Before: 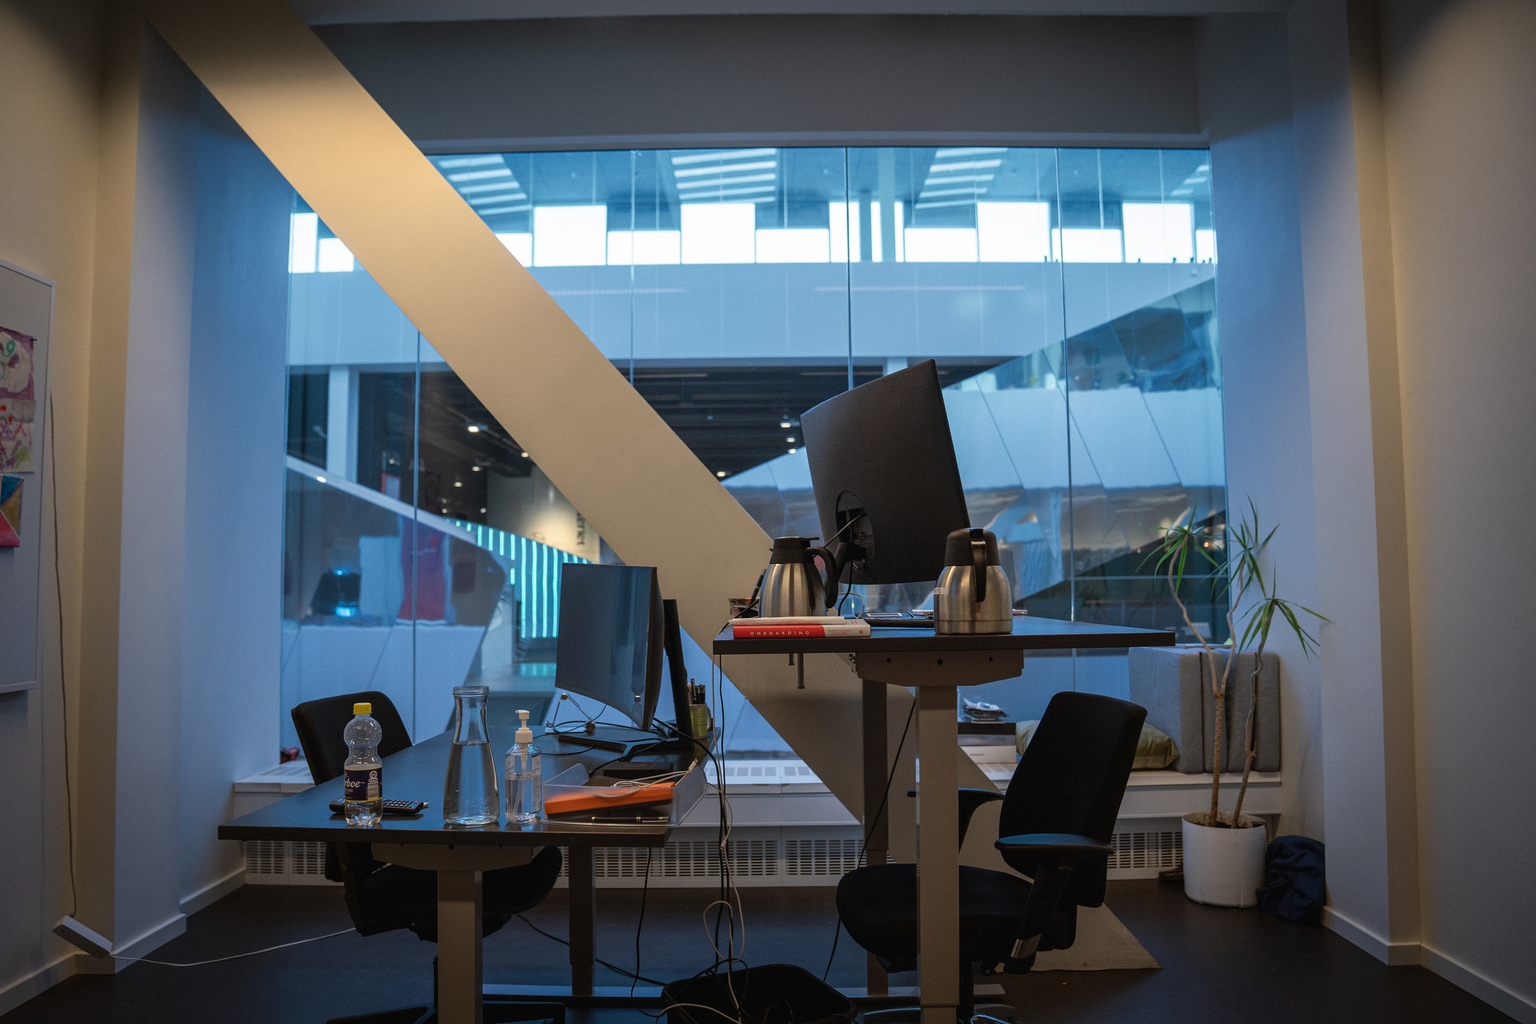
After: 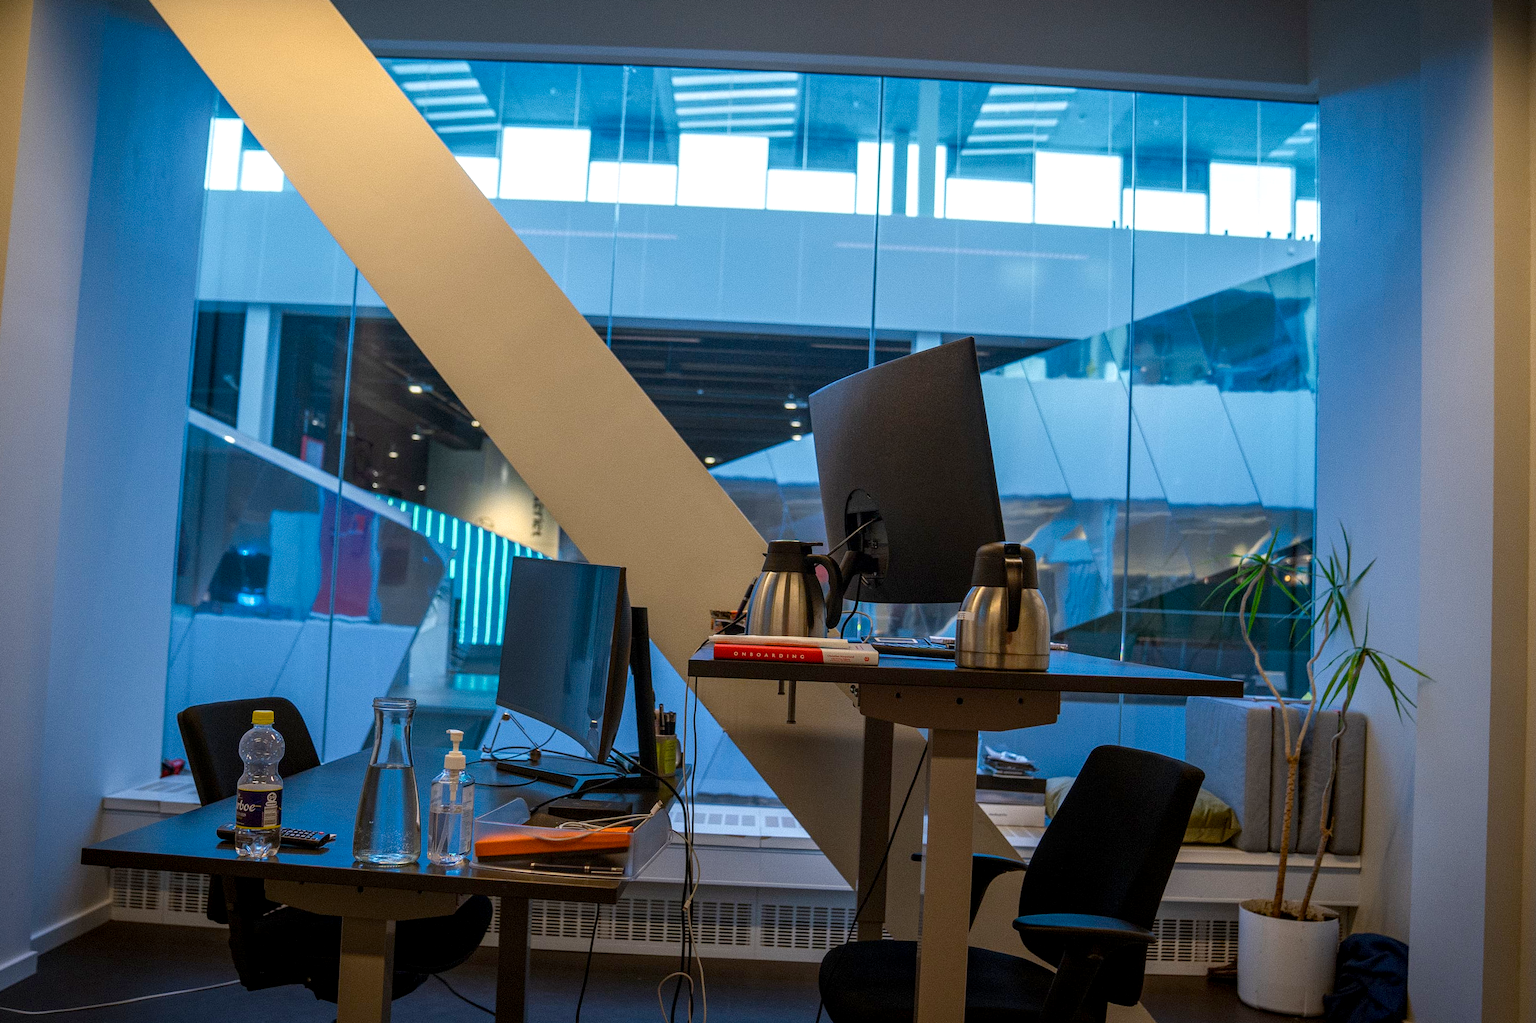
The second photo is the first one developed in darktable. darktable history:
crop and rotate: angle -3.27°, left 5.211%, top 5.211%, right 4.607%, bottom 4.607%
local contrast: on, module defaults
color balance rgb: perceptual saturation grading › global saturation 20%, perceptual saturation grading › highlights 2.68%, perceptual saturation grading › shadows 50%
